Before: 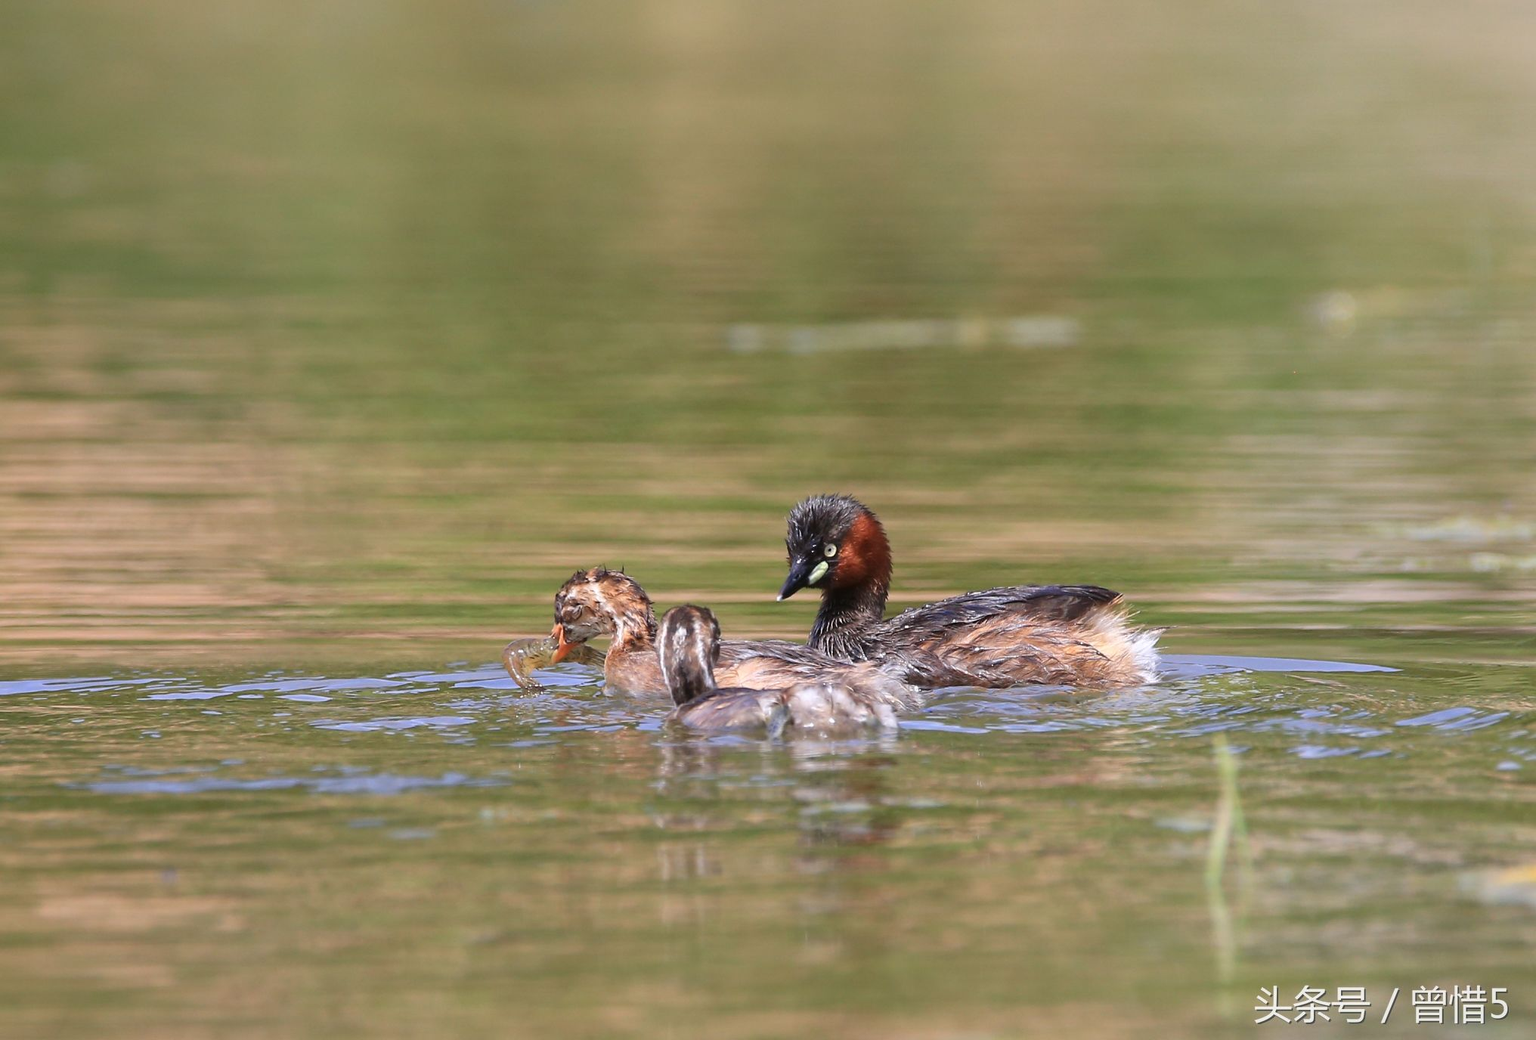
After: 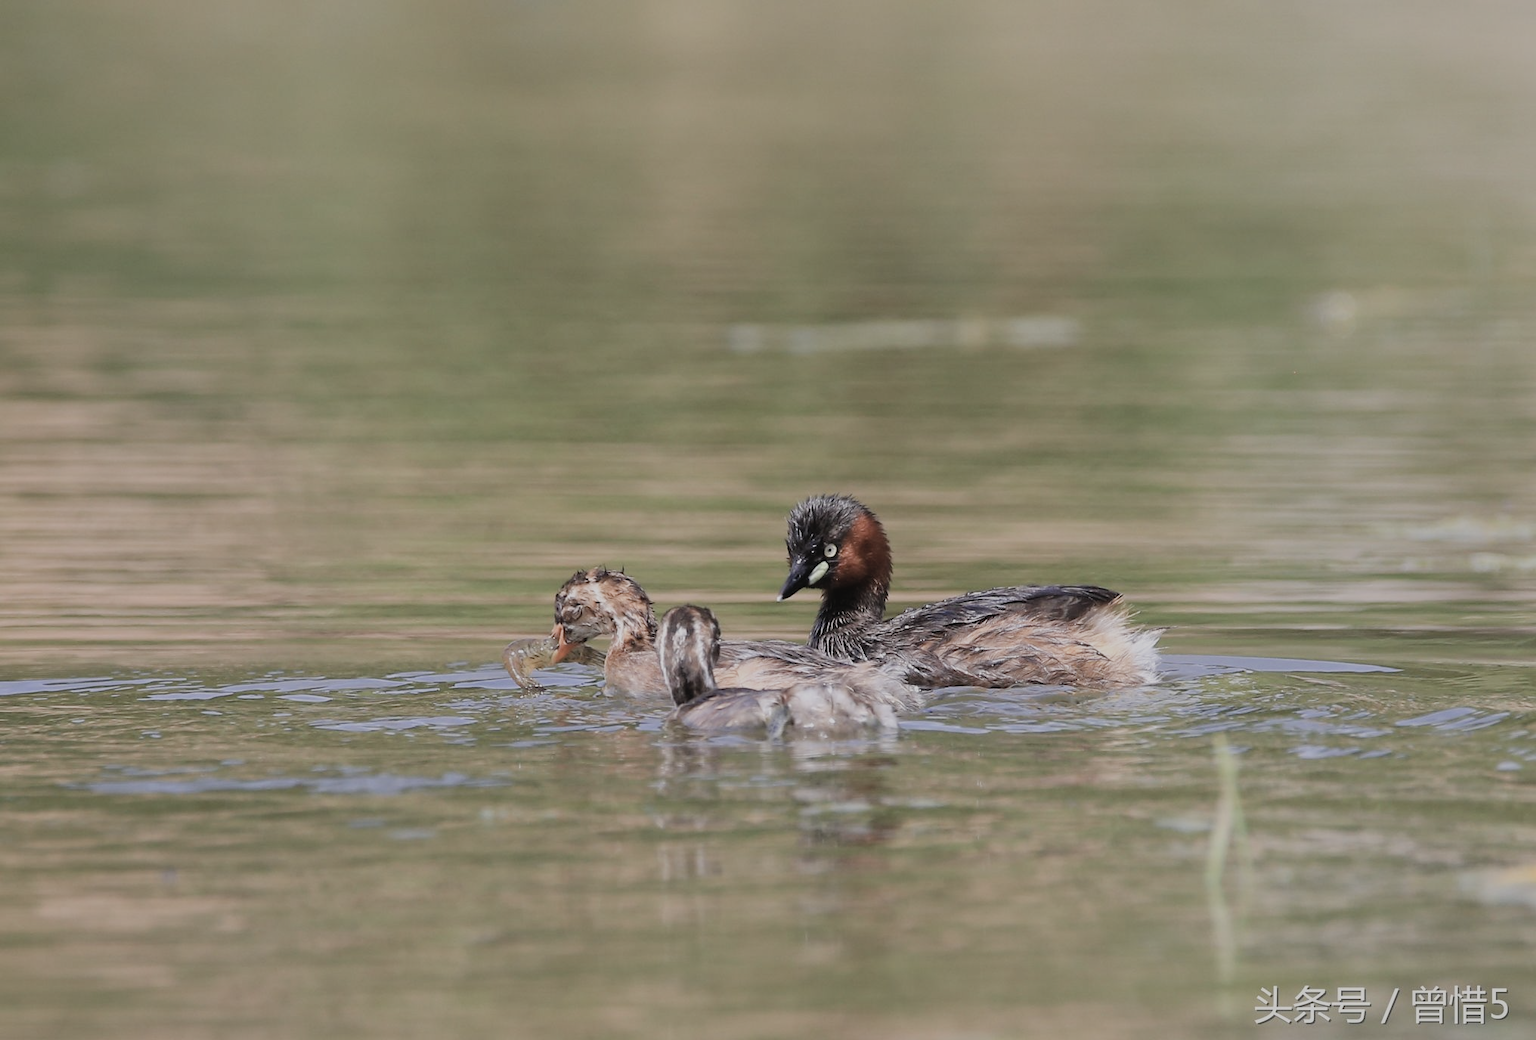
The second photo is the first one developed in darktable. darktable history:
contrast brightness saturation: contrast -0.05, saturation -0.41
filmic rgb: black relative exposure -16 EV, white relative exposure 6.92 EV, hardness 4.7
